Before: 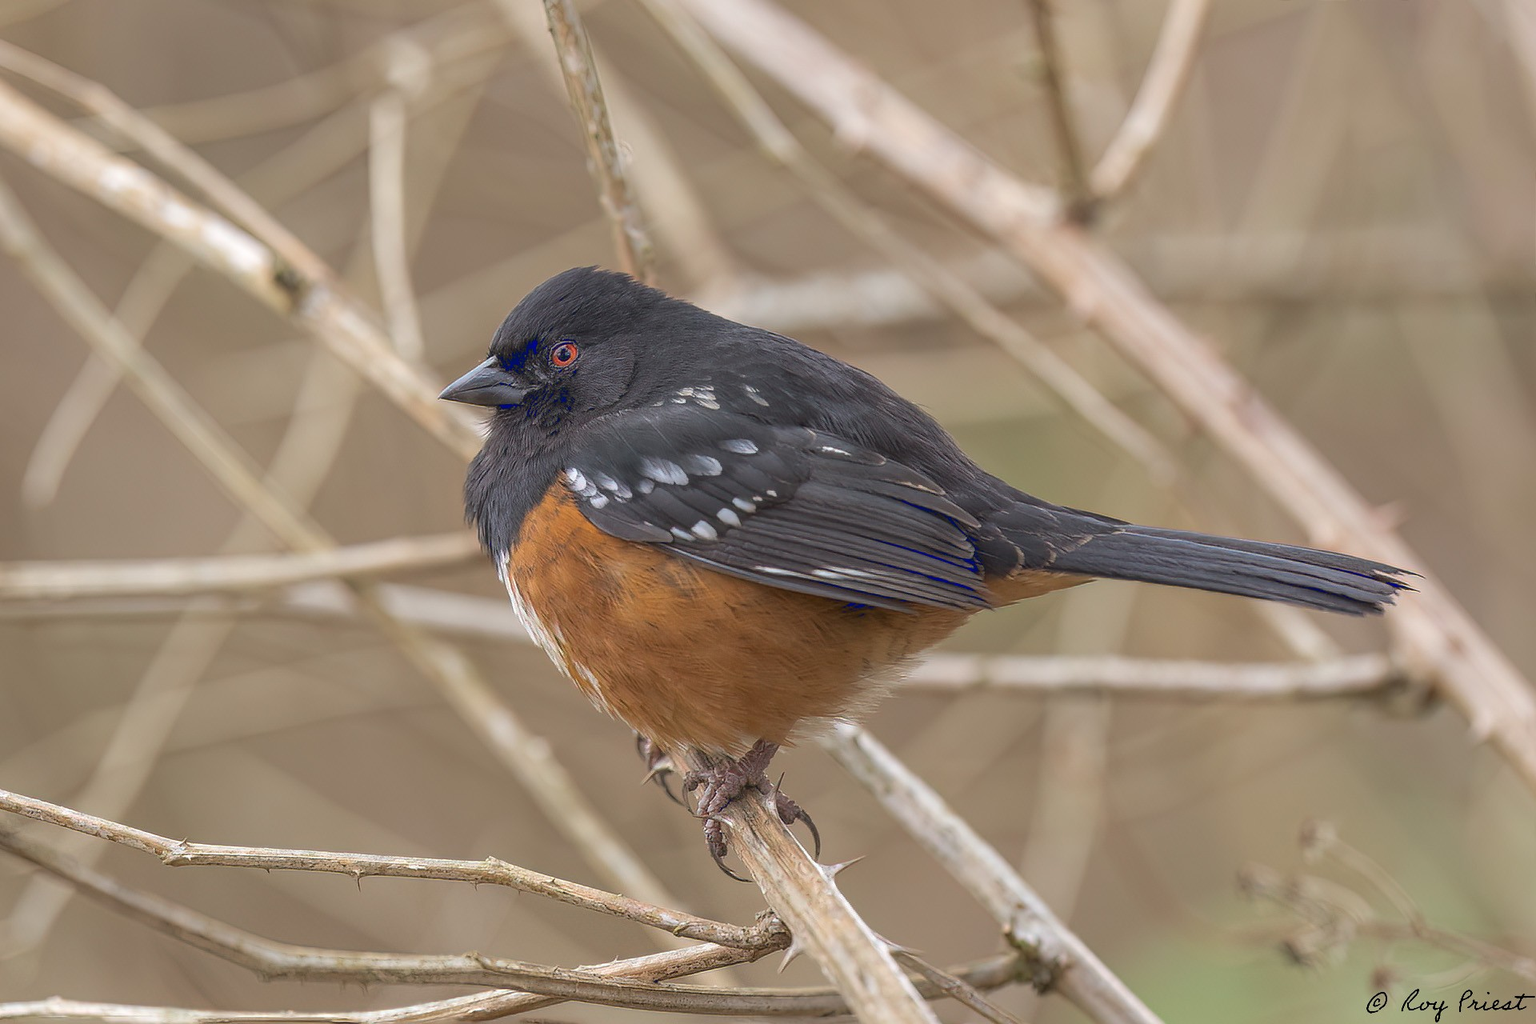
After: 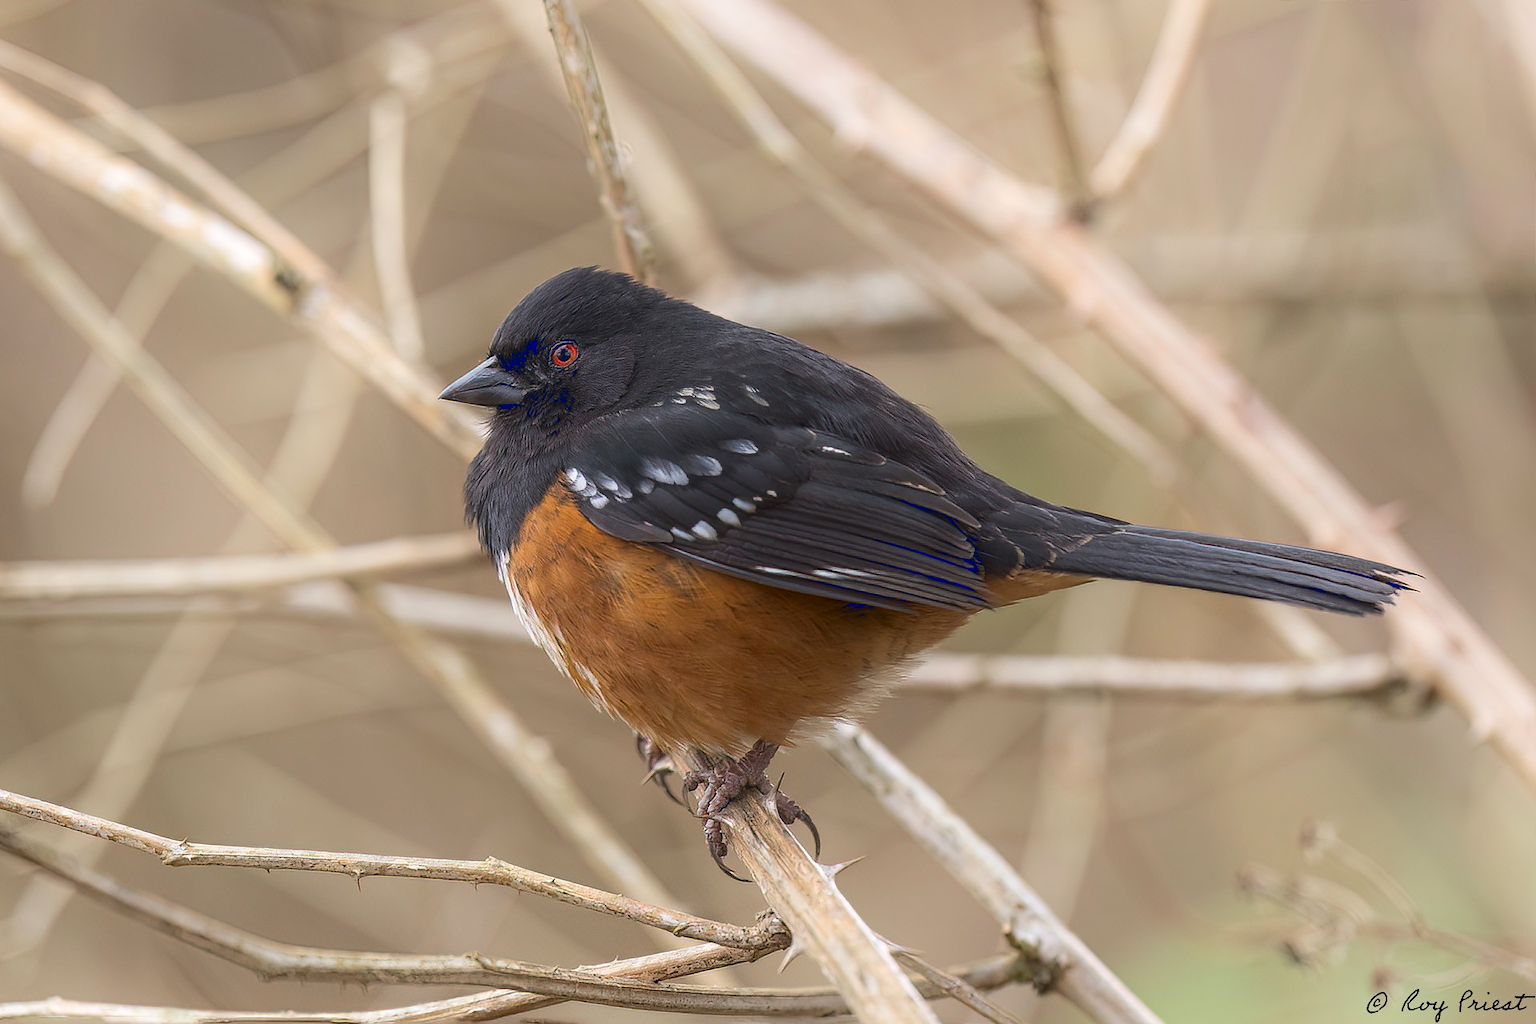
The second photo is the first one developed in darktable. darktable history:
shadows and highlights: shadows -89.29, highlights 90.36, soften with gaussian
contrast brightness saturation: contrast 0.151, brightness -0.008, saturation 0.102
